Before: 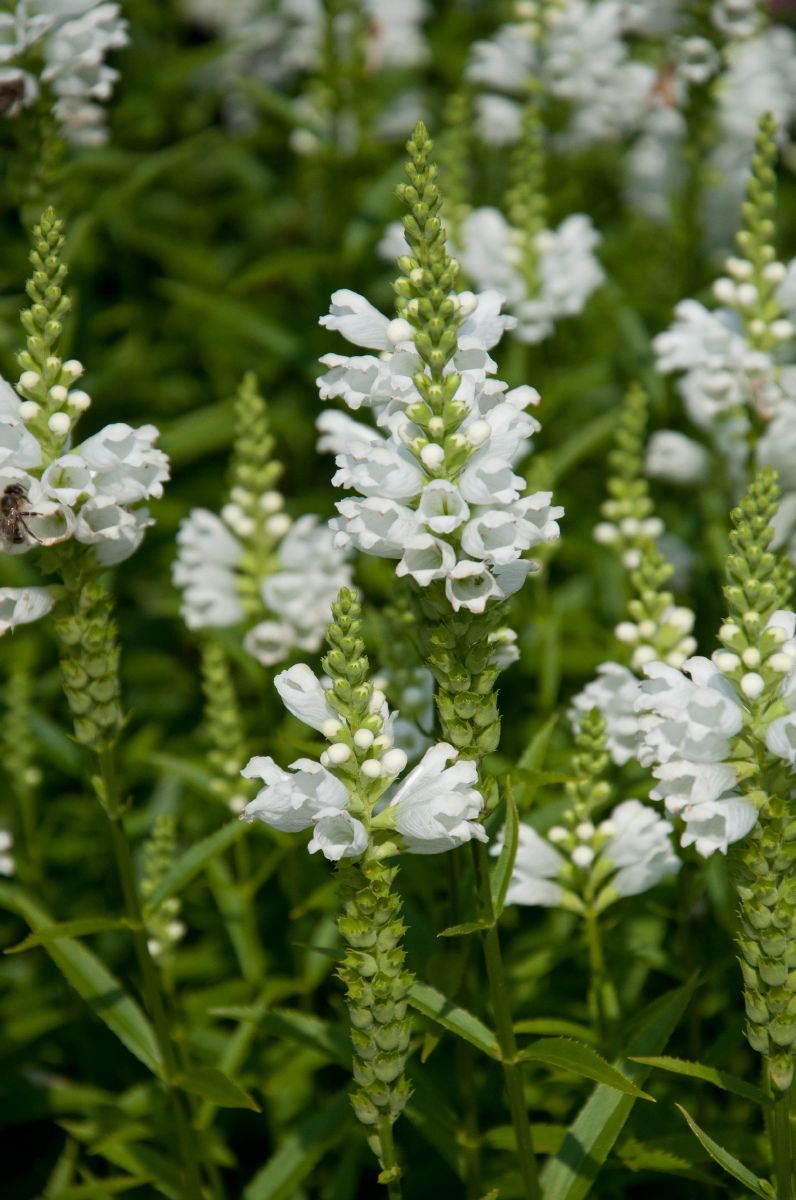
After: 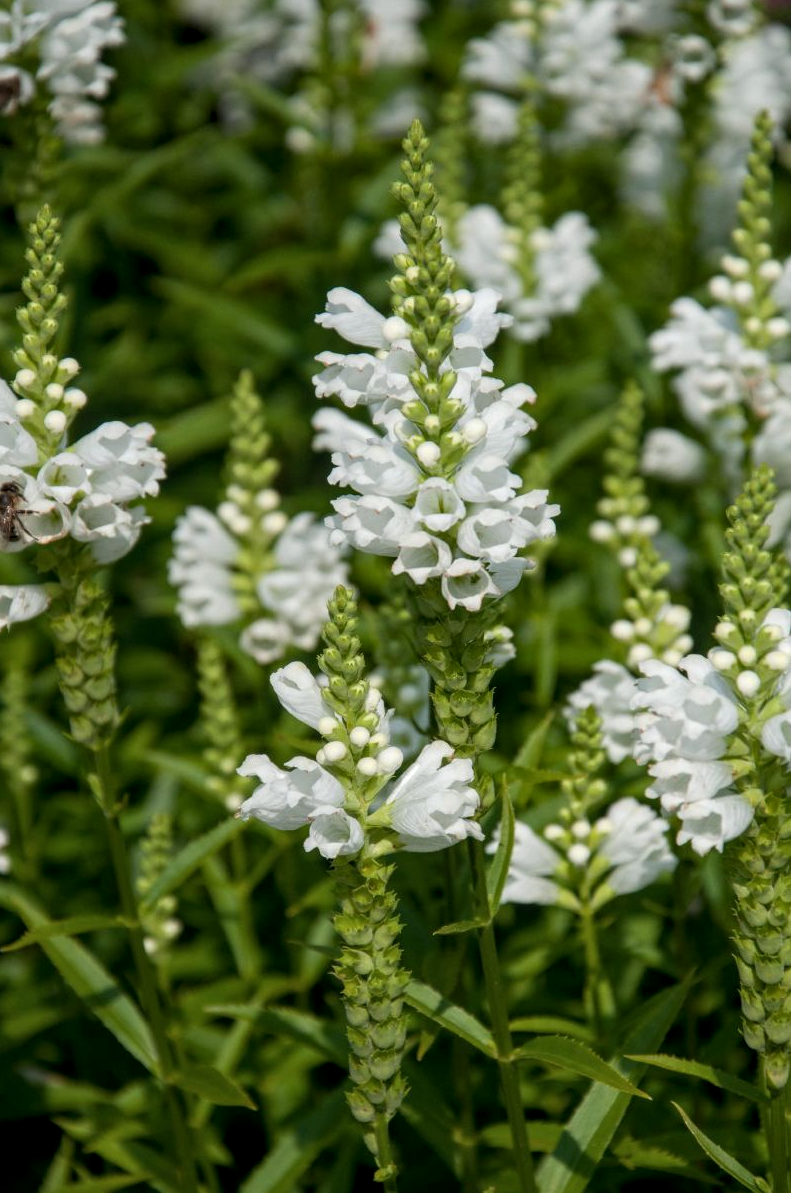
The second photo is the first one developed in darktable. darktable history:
local contrast: on, module defaults
crop and rotate: left 0.607%, top 0.213%, bottom 0.319%
